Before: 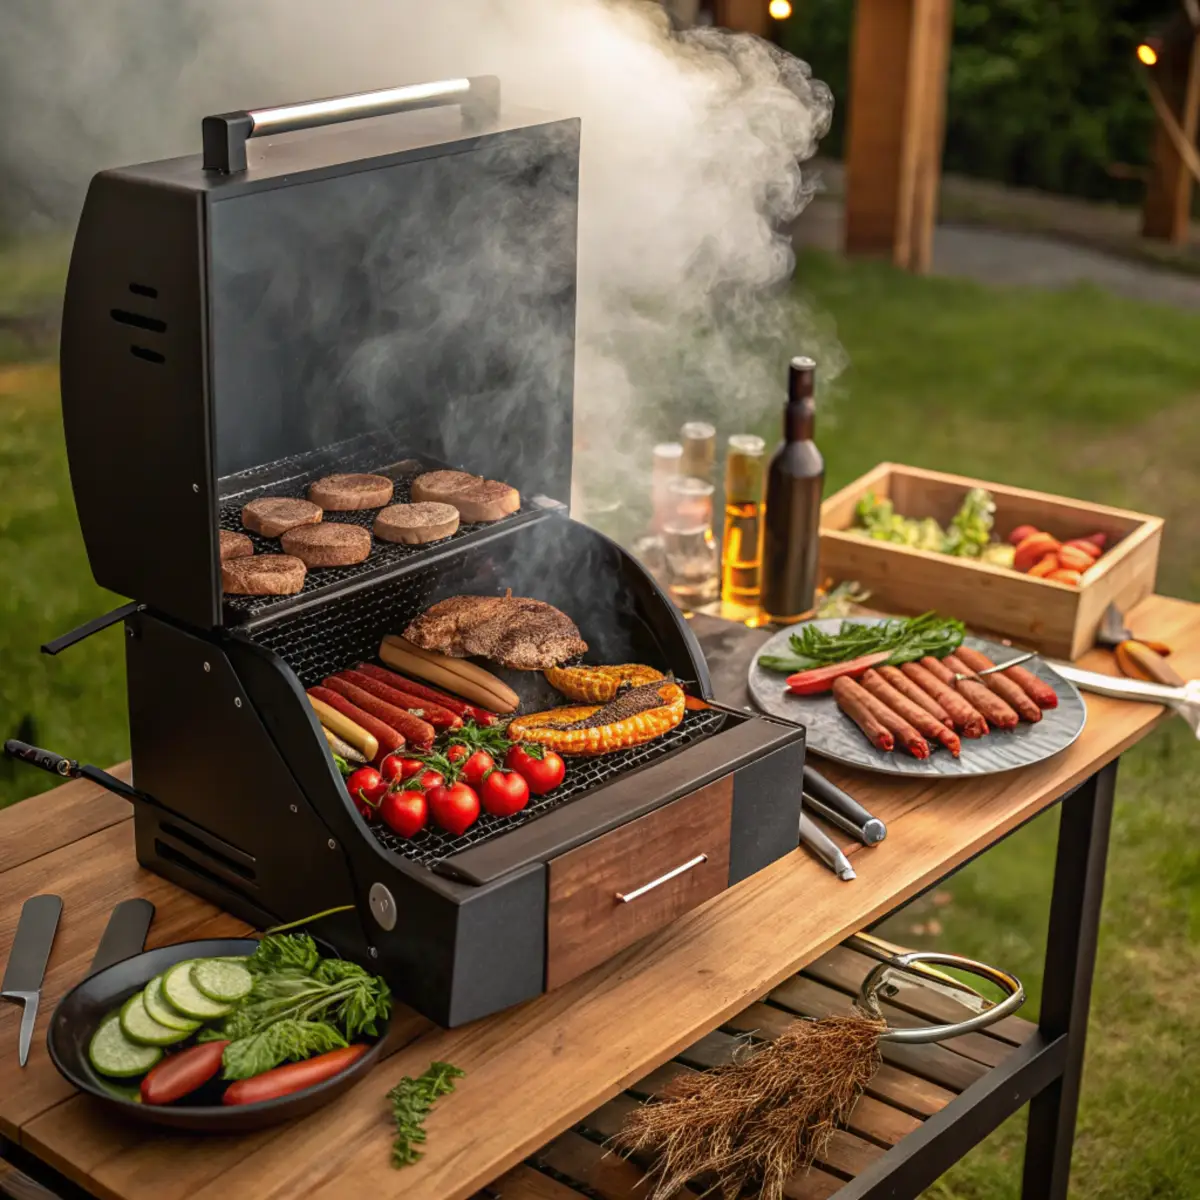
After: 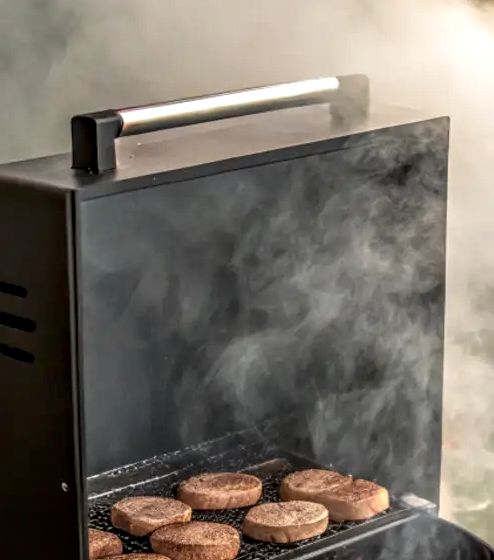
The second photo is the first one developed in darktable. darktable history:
local contrast: detail 150%
crop and rotate: left 10.935%, top 0.117%, right 47.841%, bottom 53.198%
